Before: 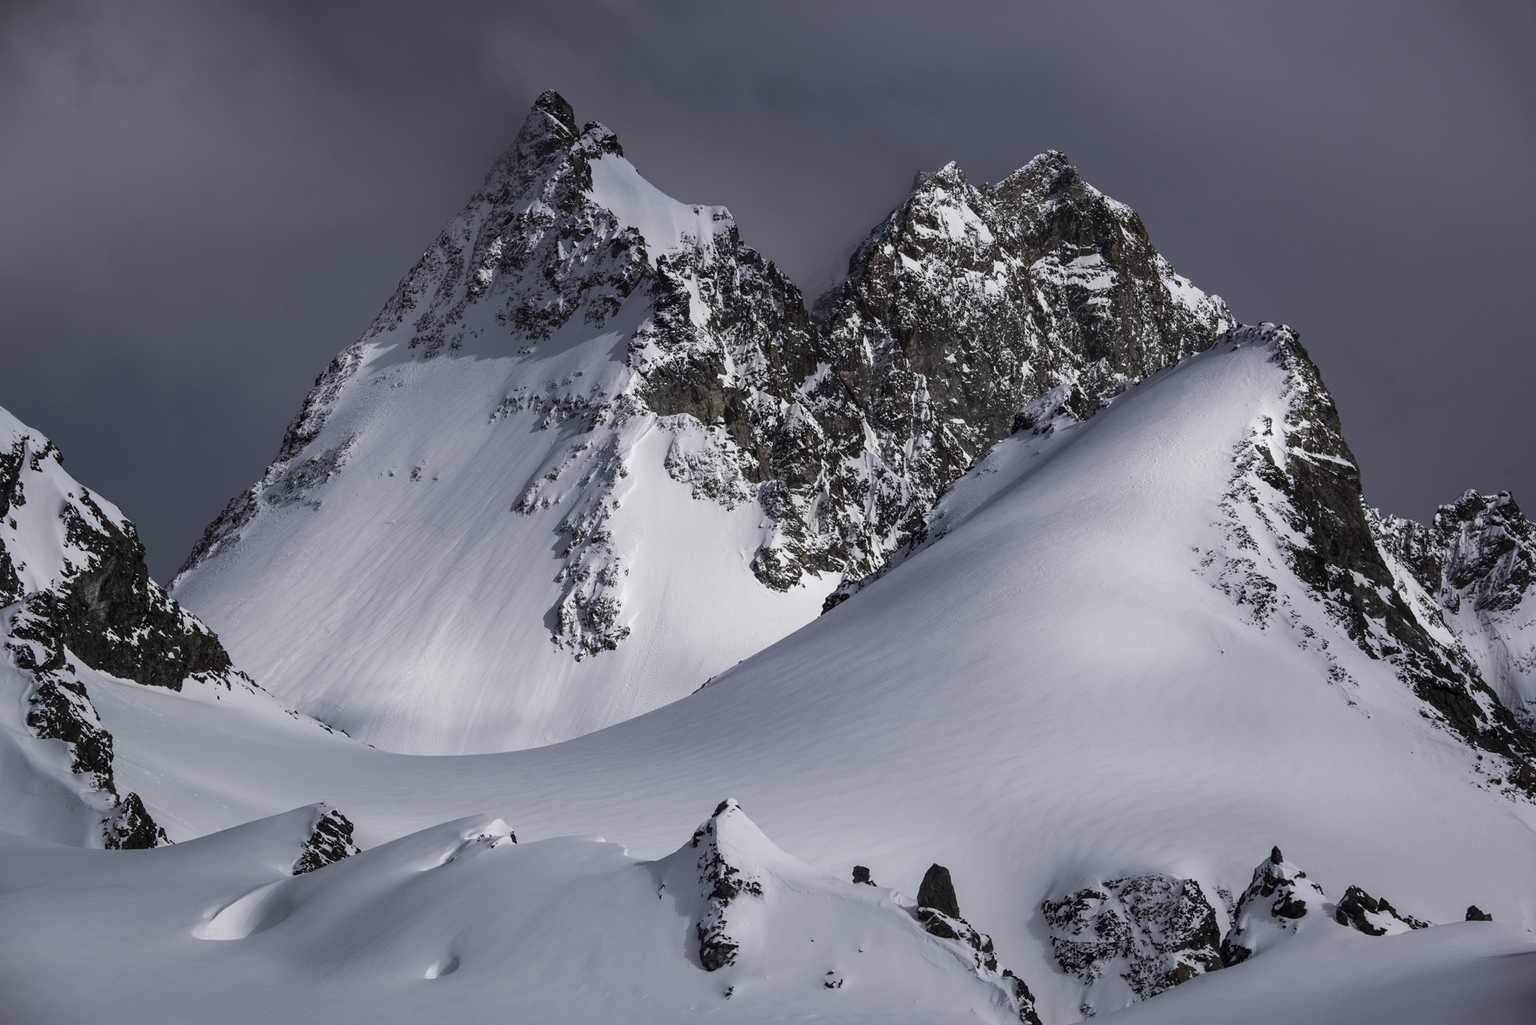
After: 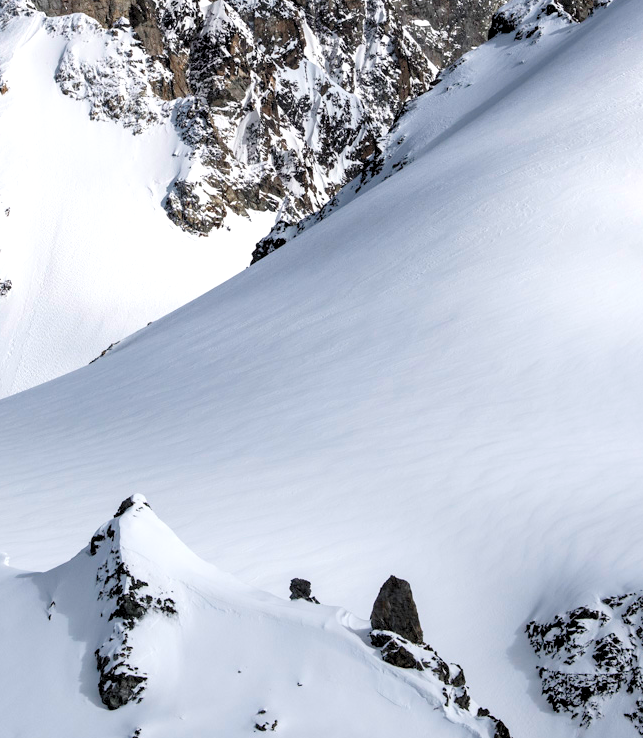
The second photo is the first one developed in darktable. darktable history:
crop: left 40.426%, top 39.353%, right 25.998%, bottom 2.991%
levels: levels [0.036, 0.364, 0.827]
